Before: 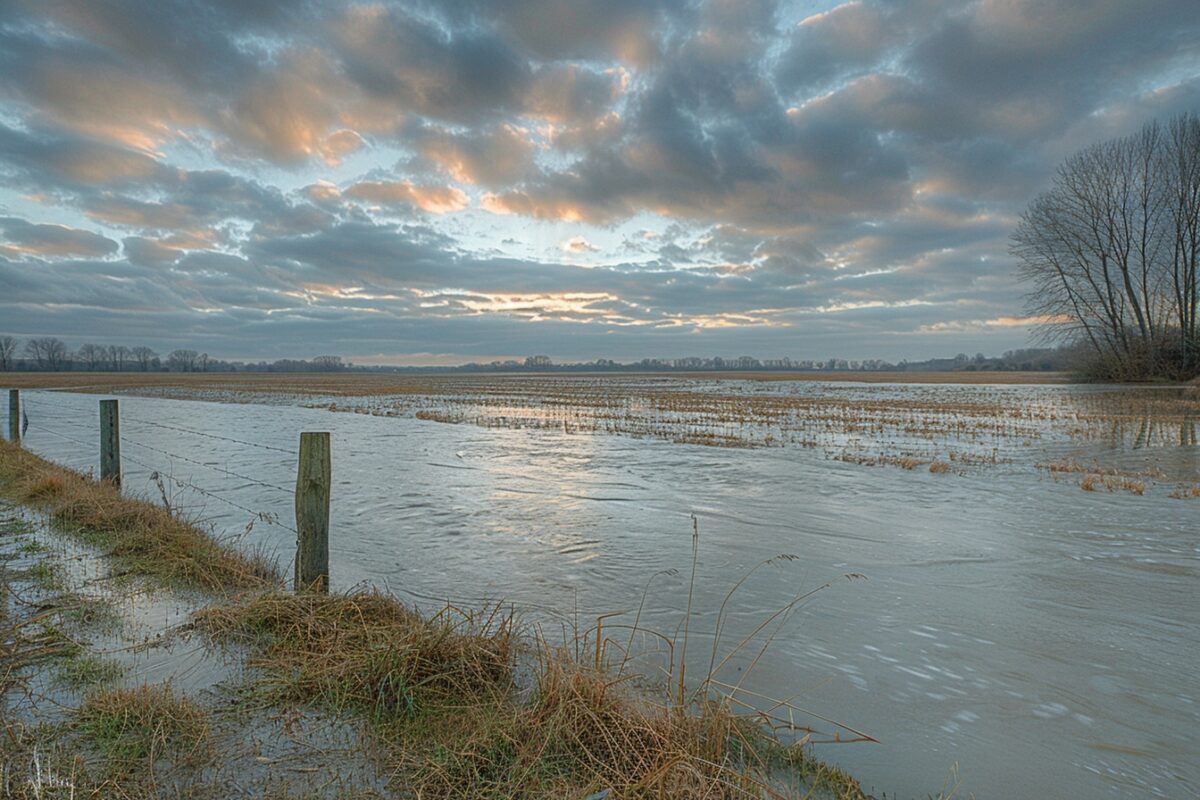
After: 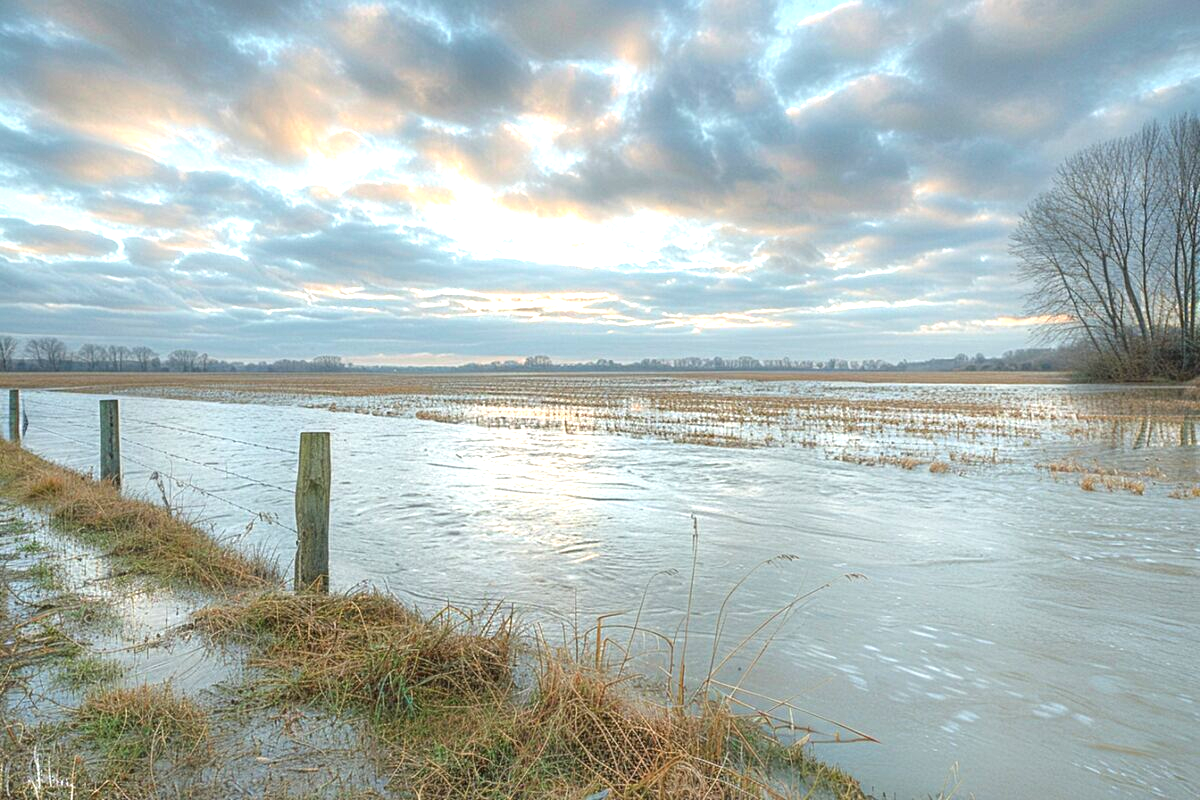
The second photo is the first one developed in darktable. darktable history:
exposure: black level correction 0, exposure 1.178 EV, compensate exposure bias true, compensate highlight preservation false
